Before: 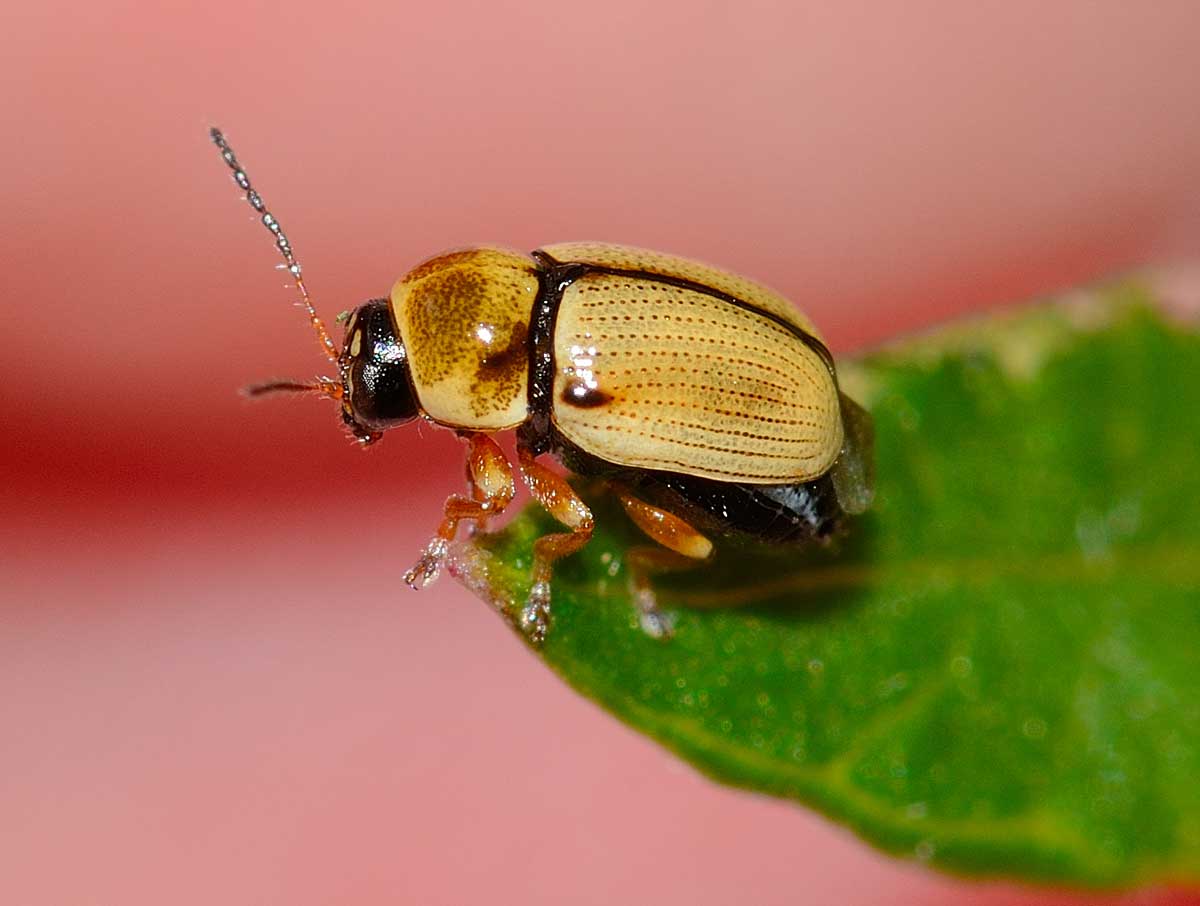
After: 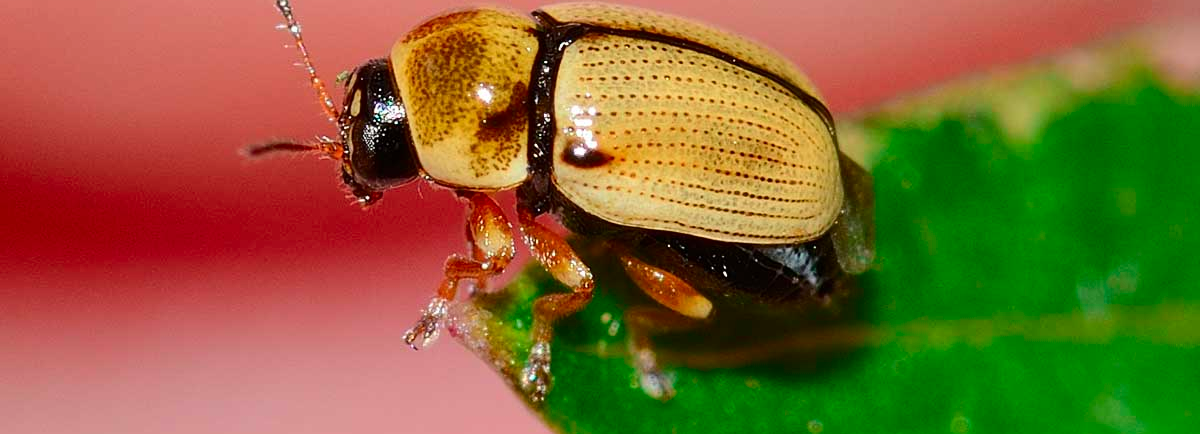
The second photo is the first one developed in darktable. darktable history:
tone curve: curves: ch0 [(0, 0) (0.183, 0.152) (0.571, 0.594) (1, 1)]; ch1 [(0, 0) (0.394, 0.307) (0.5, 0.5) (0.586, 0.597) (0.625, 0.647) (1, 1)]; ch2 [(0, 0) (0.5, 0.5) (0.604, 0.616) (1, 1)], color space Lab, independent channels, preserve colors none
crop and rotate: top 26.498%, bottom 25.52%
